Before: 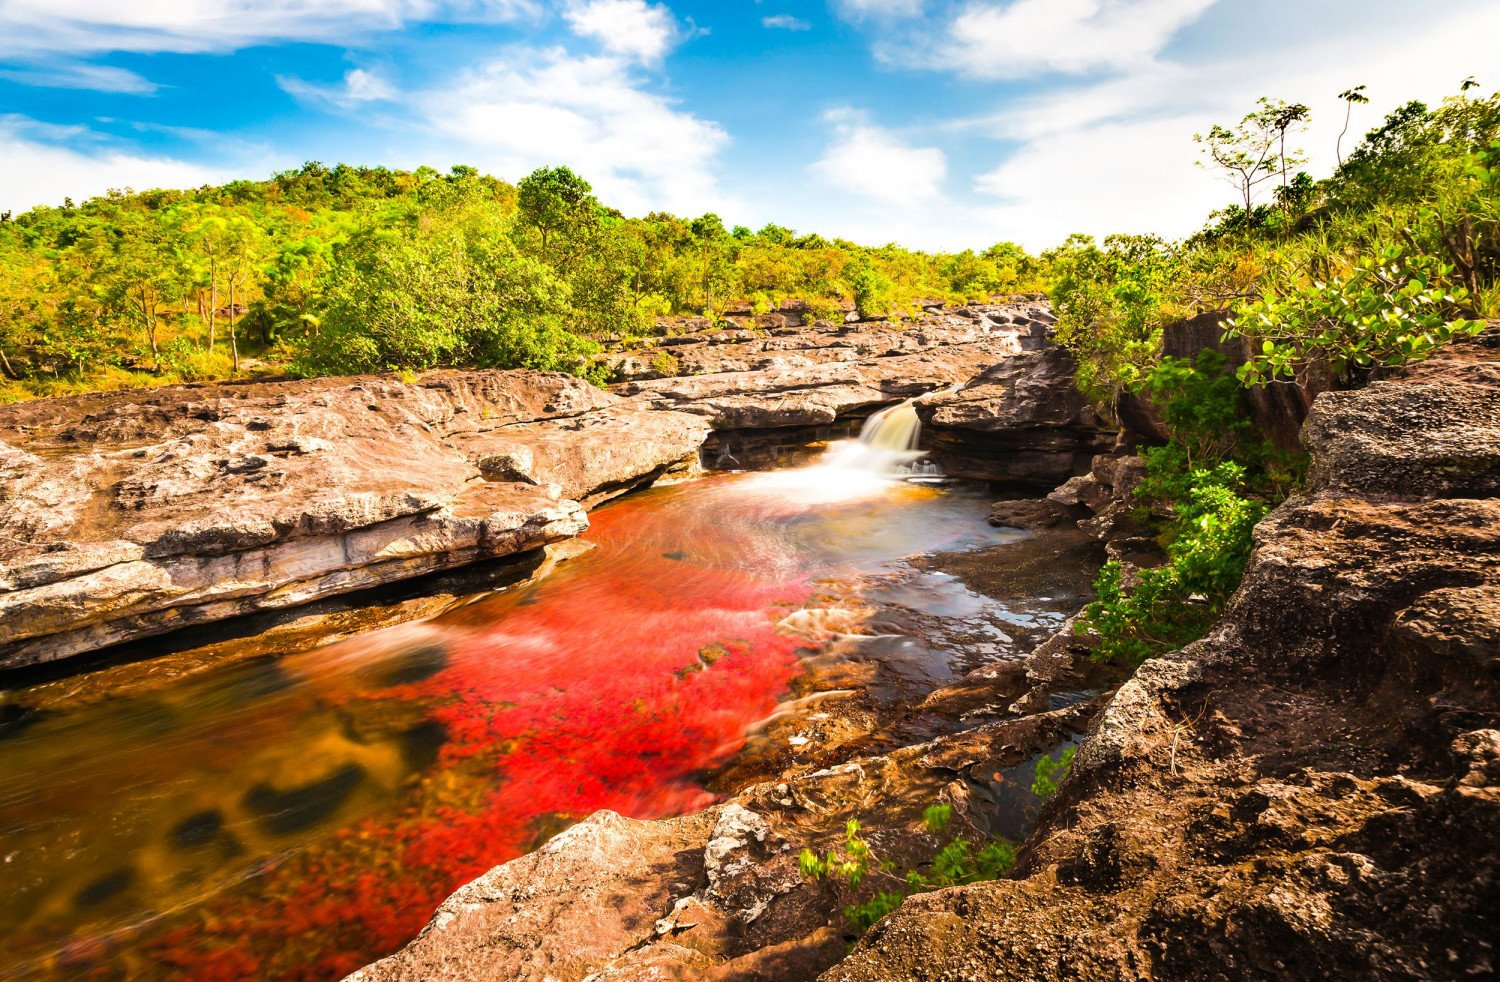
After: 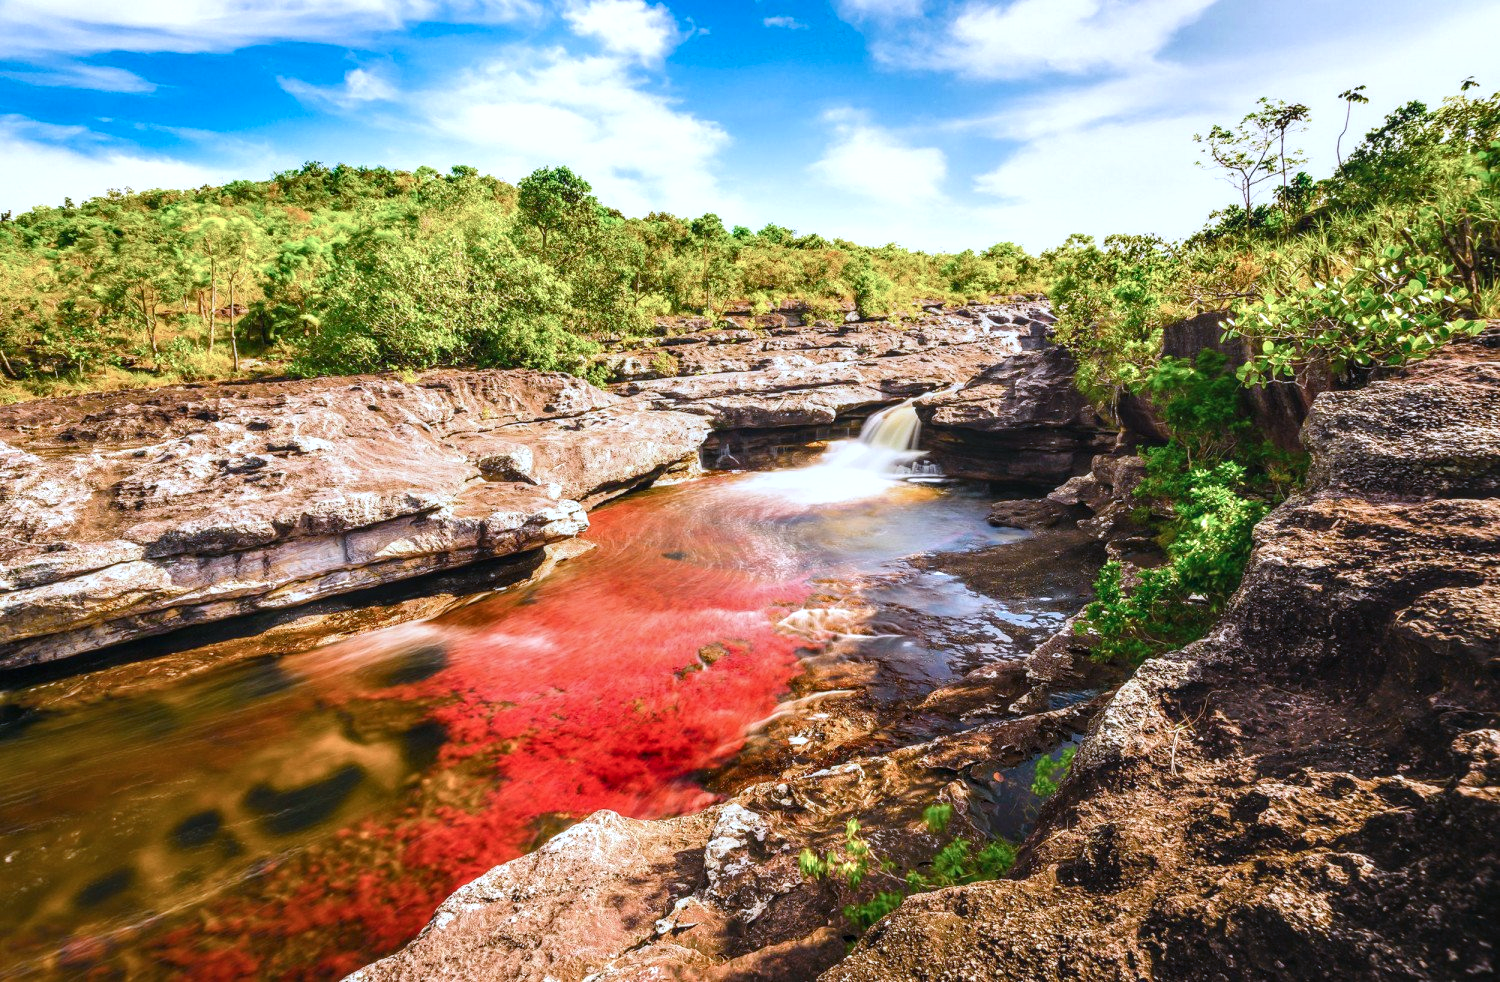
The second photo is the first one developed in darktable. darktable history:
local contrast: detail 130%
color balance rgb: shadows lift › chroma 2%, shadows lift › hue 250°, power › hue 326.4°, highlights gain › chroma 2%, highlights gain › hue 64.8°, global offset › luminance 0.5%, global offset › hue 58.8°, perceptual saturation grading › highlights -25%, perceptual saturation grading › shadows 30%, global vibrance 15%
color calibration: illuminant custom, x 0.39, y 0.392, temperature 3856.94 K
